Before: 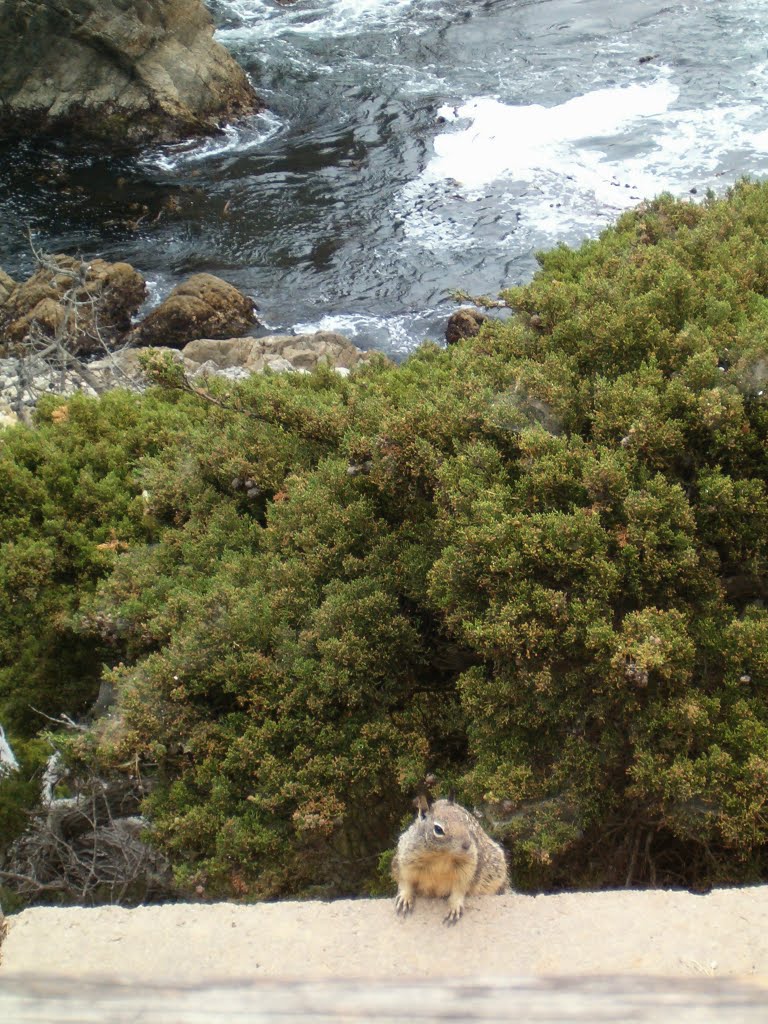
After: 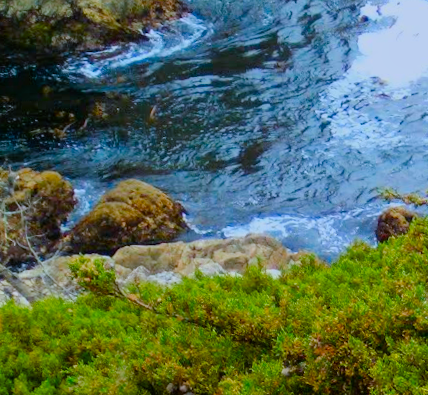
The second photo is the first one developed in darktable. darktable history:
white balance: red 0.954, blue 1.079
rotate and perspective: rotation -1.75°, automatic cropping off
color correction: saturation 1.8
crop: left 10.121%, top 10.631%, right 36.218%, bottom 51.526%
color balance rgb: perceptual saturation grading › global saturation 35%, perceptual saturation grading › highlights -25%, perceptual saturation grading › shadows 50%
filmic rgb: black relative exposure -7.65 EV, white relative exposure 4.56 EV, hardness 3.61, color science v6 (2022)
tone equalizer: -7 EV 0.18 EV, -6 EV 0.12 EV, -5 EV 0.08 EV, -4 EV 0.04 EV, -2 EV -0.02 EV, -1 EV -0.04 EV, +0 EV -0.06 EV, luminance estimator HSV value / RGB max
